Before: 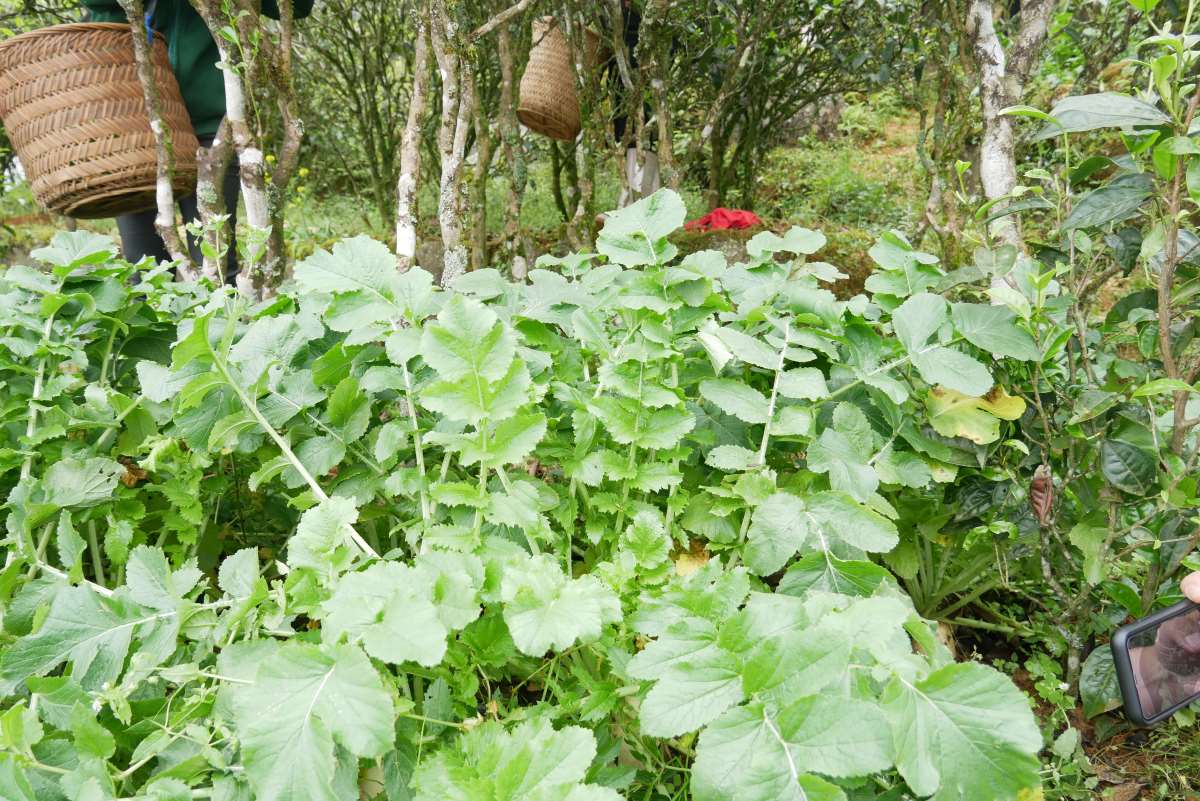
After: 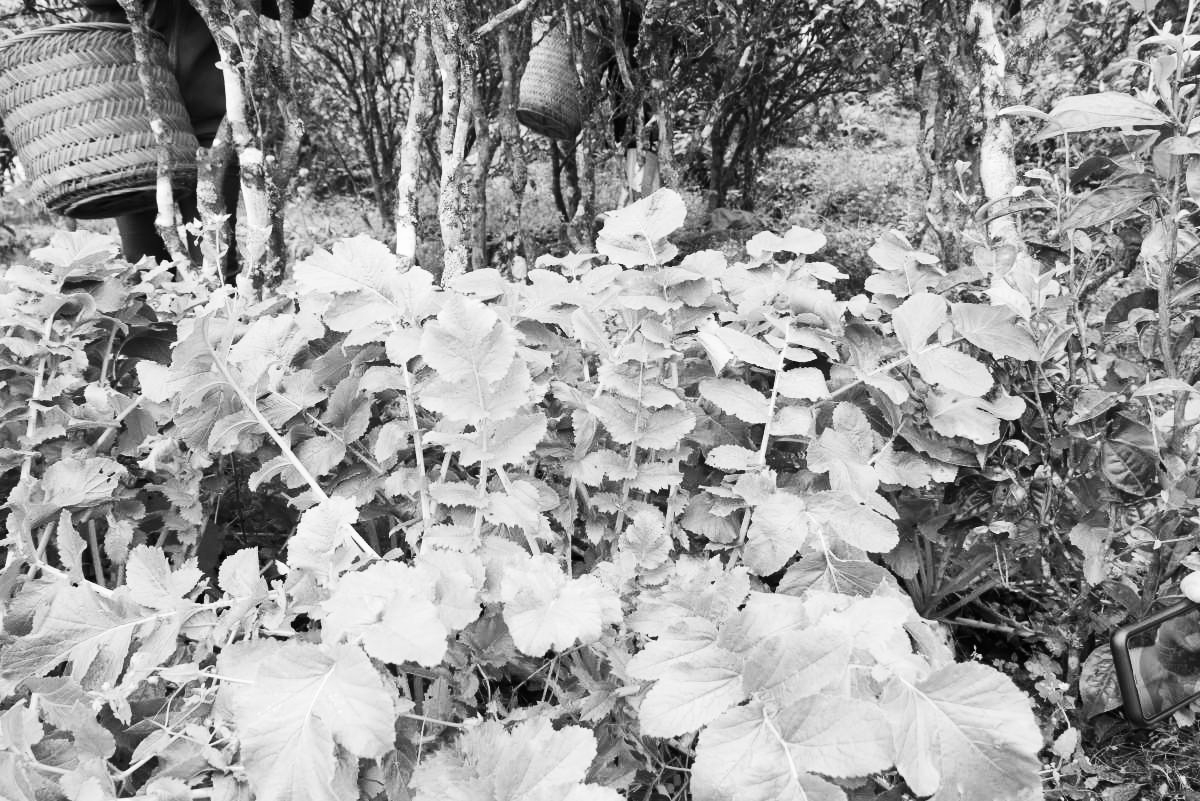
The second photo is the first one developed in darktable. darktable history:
shadows and highlights: shadows 29.61, highlights -30.47, low approximation 0.01, soften with gaussian
contrast brightness saturation: contrast 0.28
monochrome: a -4.13, b 5.16, size 1
